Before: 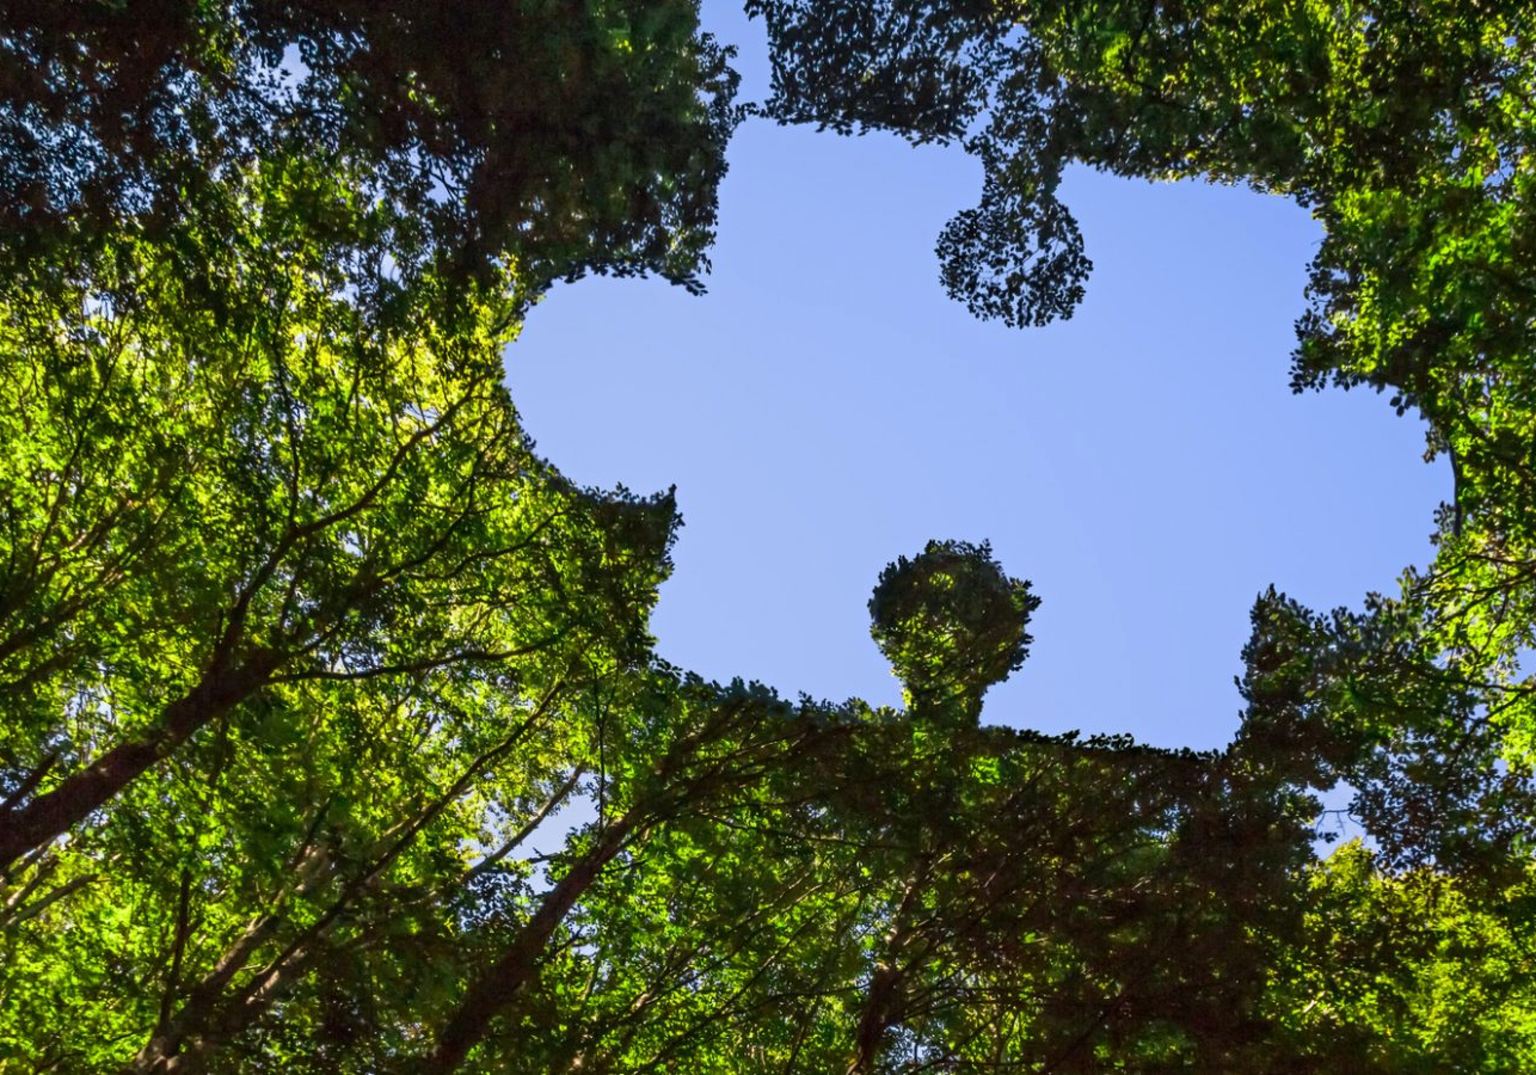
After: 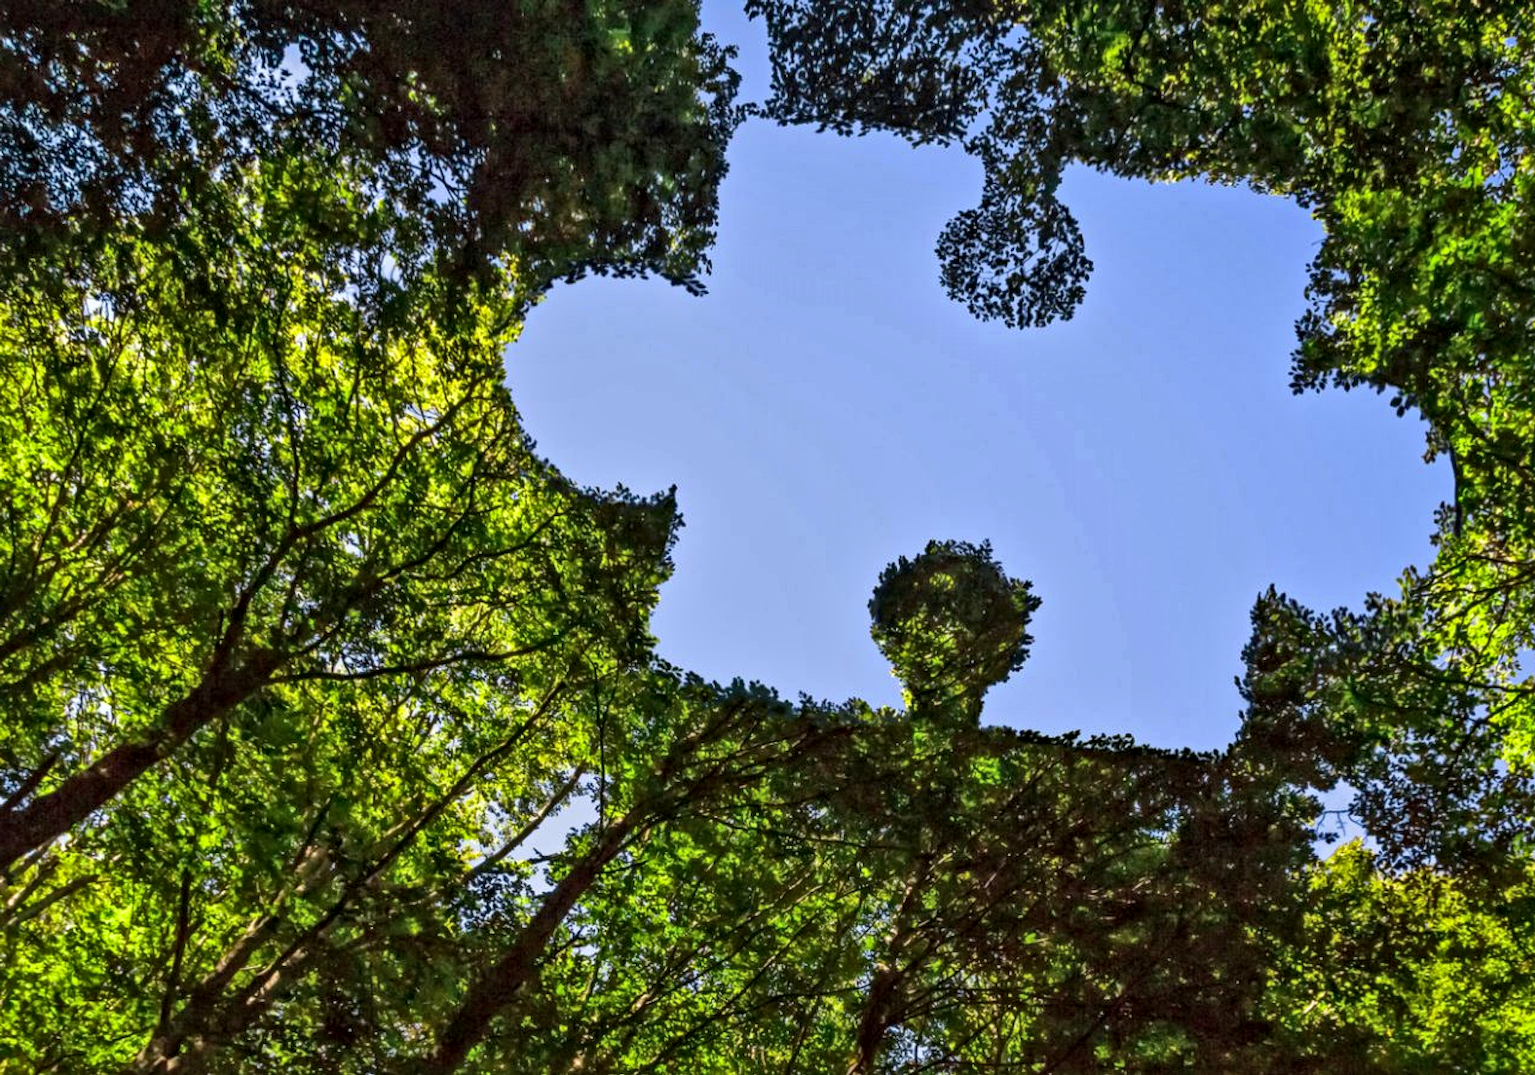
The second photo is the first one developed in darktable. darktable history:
local contrast: mode bilateral grid, contrast 20, coarseness 50, detail 148%, midtone range 0.2
haze removal: strength 0.29, distance 0.25, compatibility mode true, adaptive false
shadows and highlights: shadows 35, highlights -35, soften with gaussian
